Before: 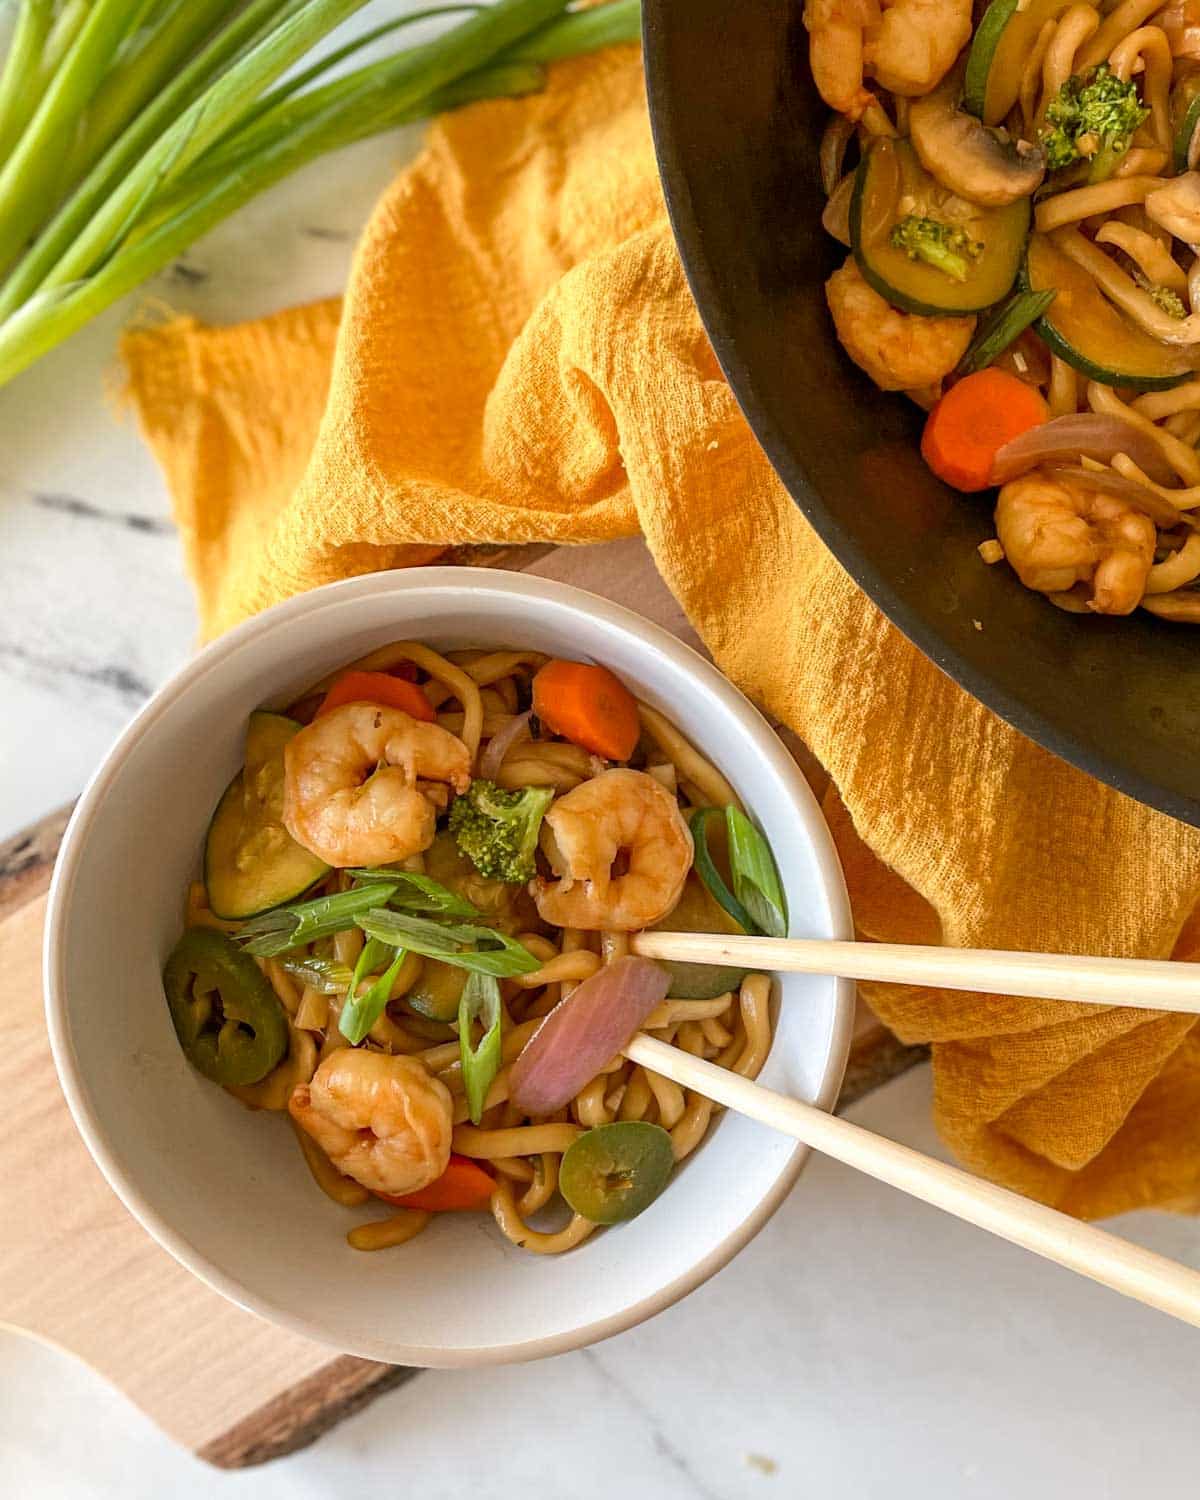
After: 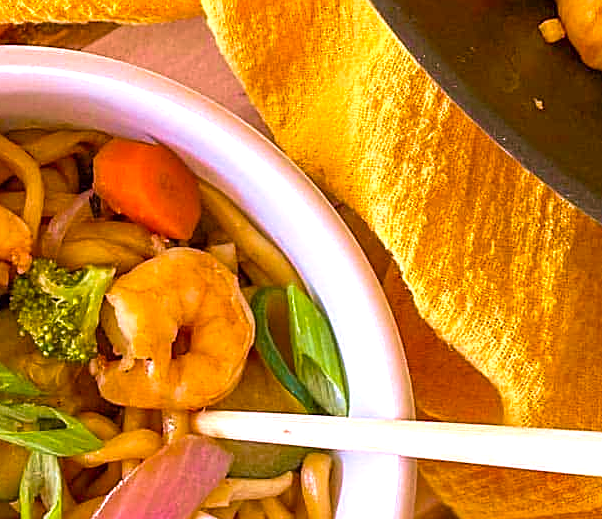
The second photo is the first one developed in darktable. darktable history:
haze removal: strength -0.05
crop: left 36.607%, top 34.735%, right 13.146%, bottom 30.611%
exposure: black level correction 0.001, exposure 0.5 EV, compensate exposure bias true, compensate highlight preservation false
sharpen: on, module defaults
velvia: strength 56%
color balance rgb: perceptual saturation grading › global saturation 25%, global vibrance 20%
white balance: red 1.042, blue 1.17
